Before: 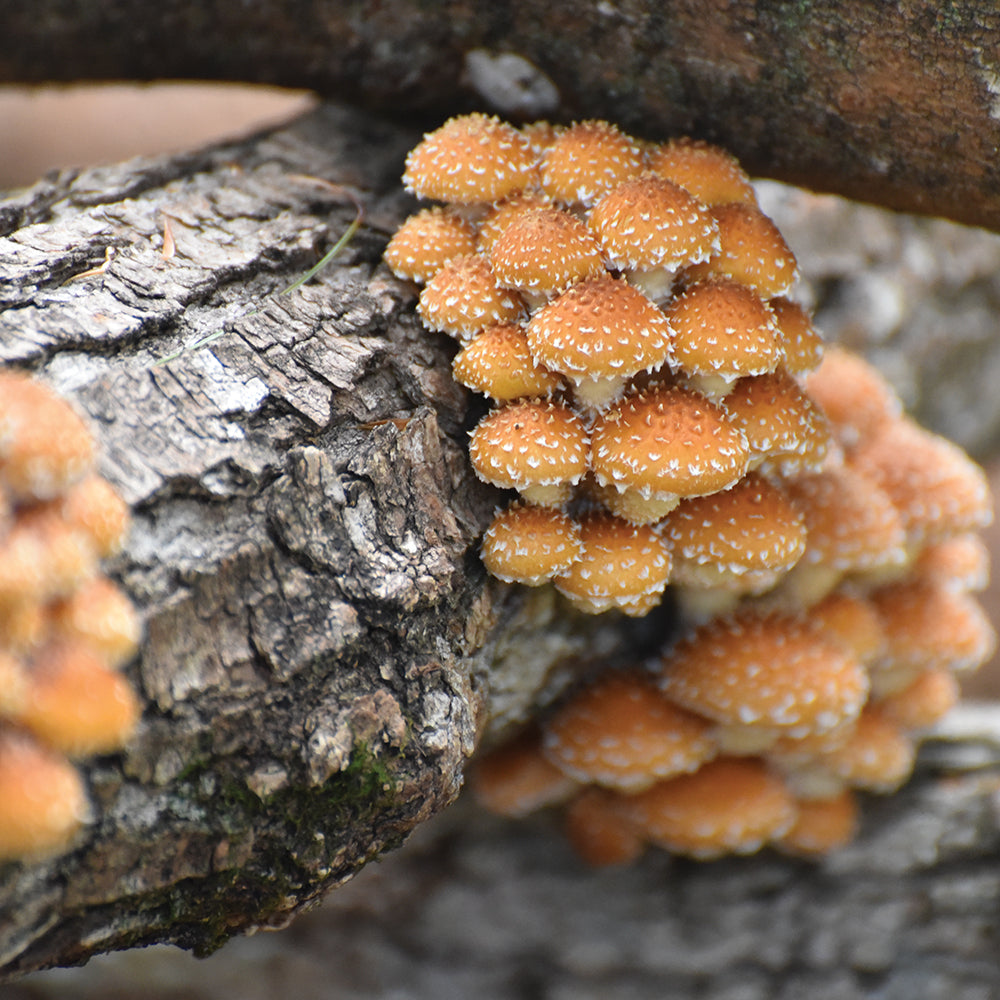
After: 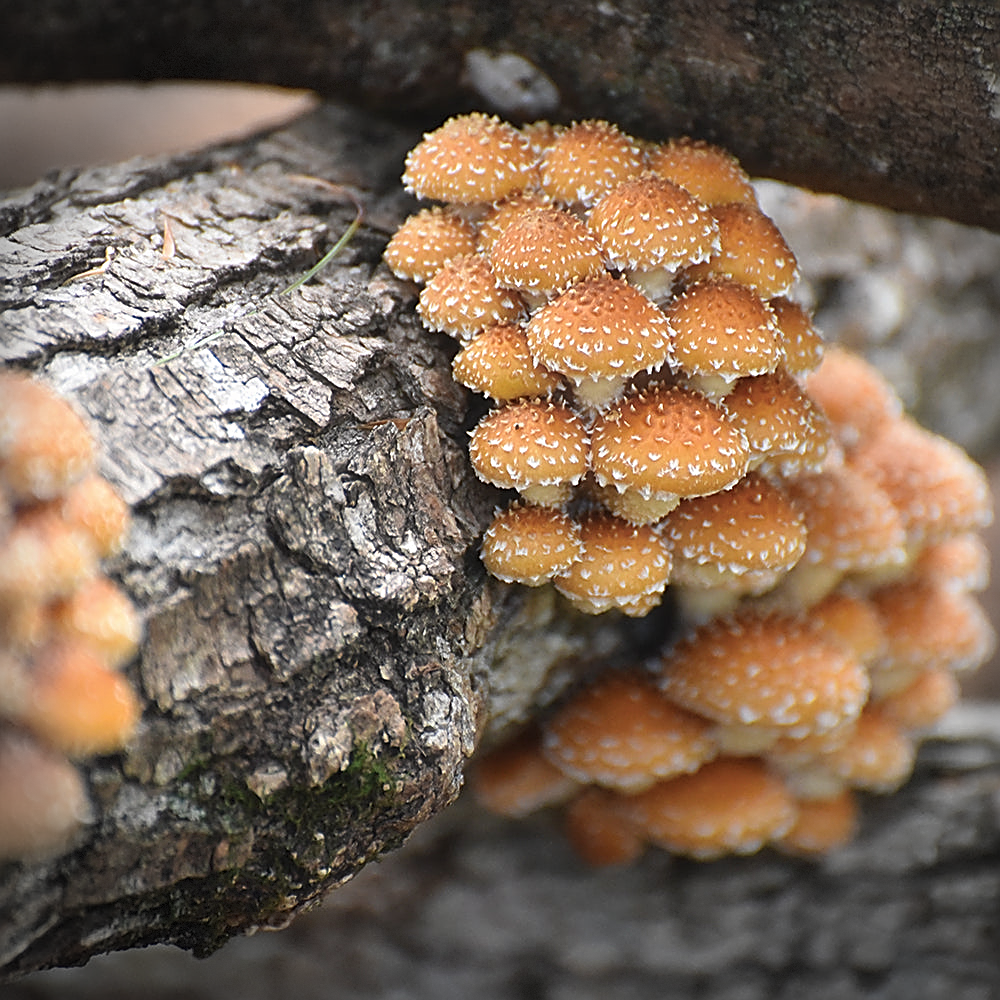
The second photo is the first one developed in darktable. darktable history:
sharpen: amount 0.985
haze removal: strength -0.062, compatibility mode true
vignetting: fall-off start 88.19%, fall-off radius 24.1%, dithering 8-bit output, unbound false
